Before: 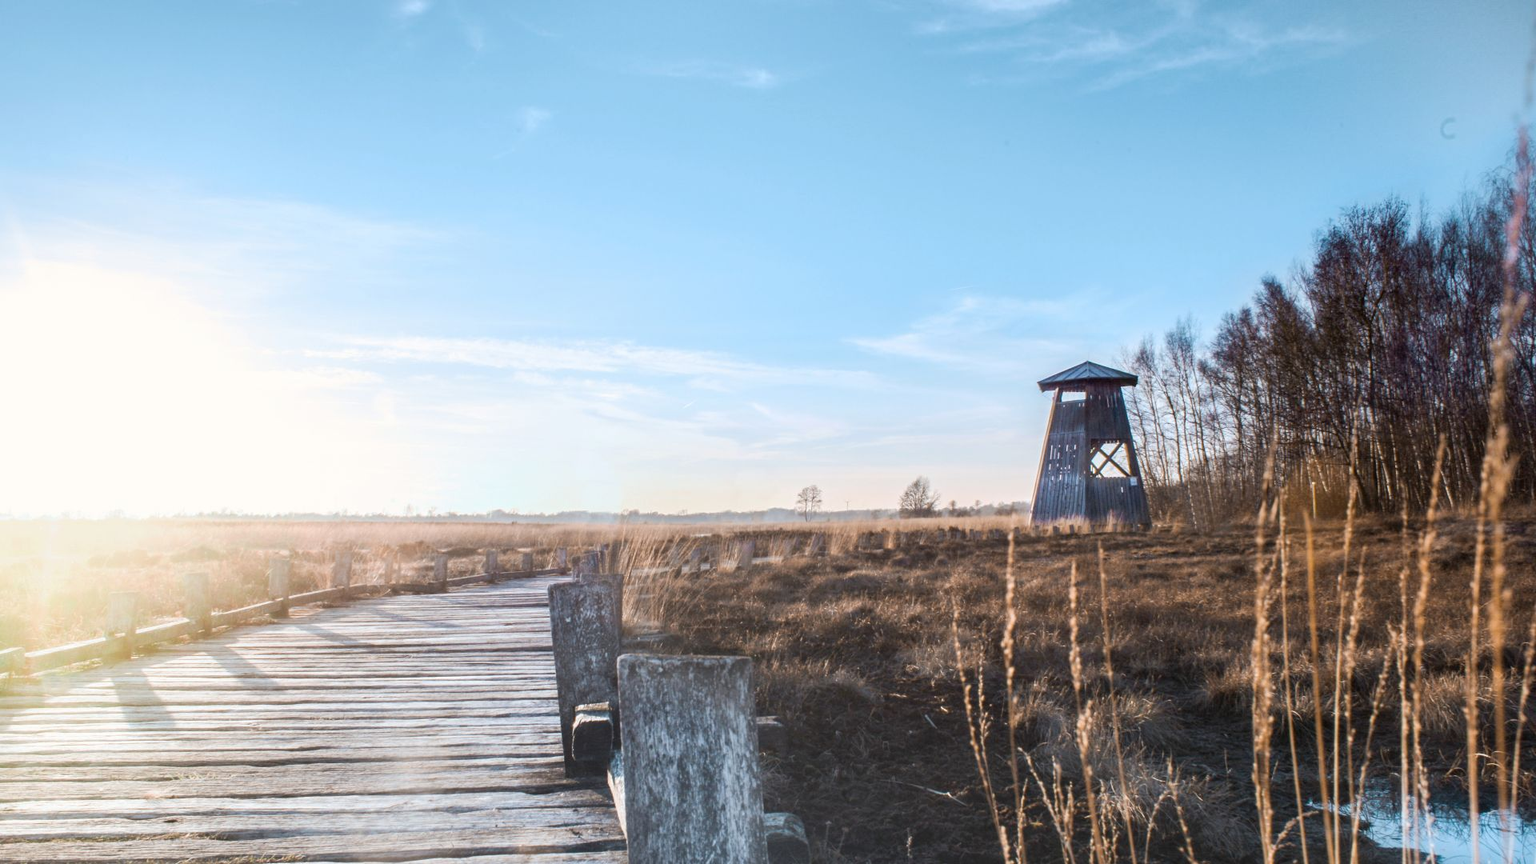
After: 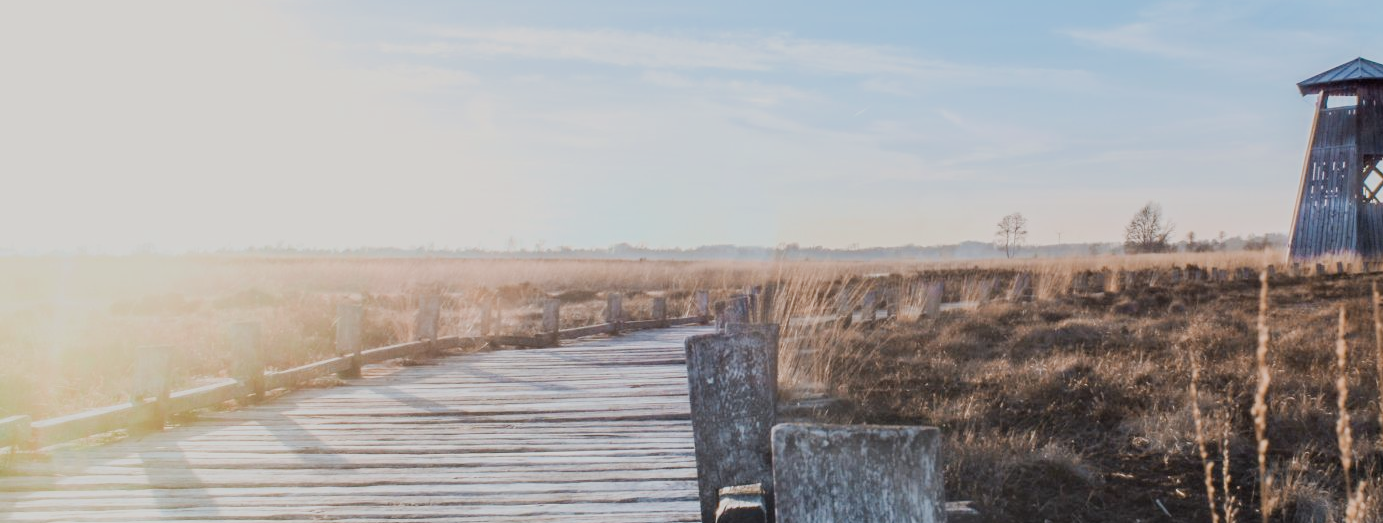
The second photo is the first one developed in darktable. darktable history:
filmic rgb: black relative exposure -16 EV, white relative exposure 6.12 EV, hardness 5.22
crop: top 36.498%, right 27.964%, bottom 14.995%
